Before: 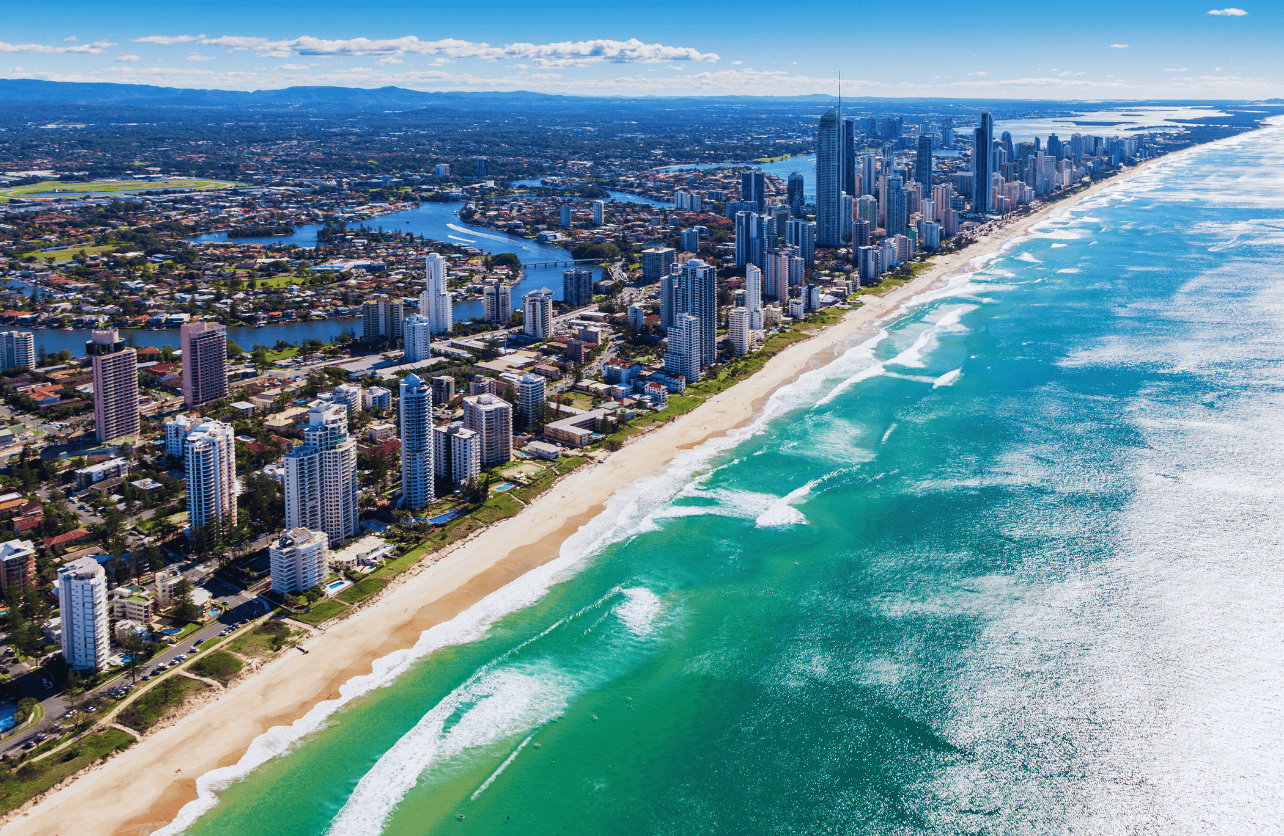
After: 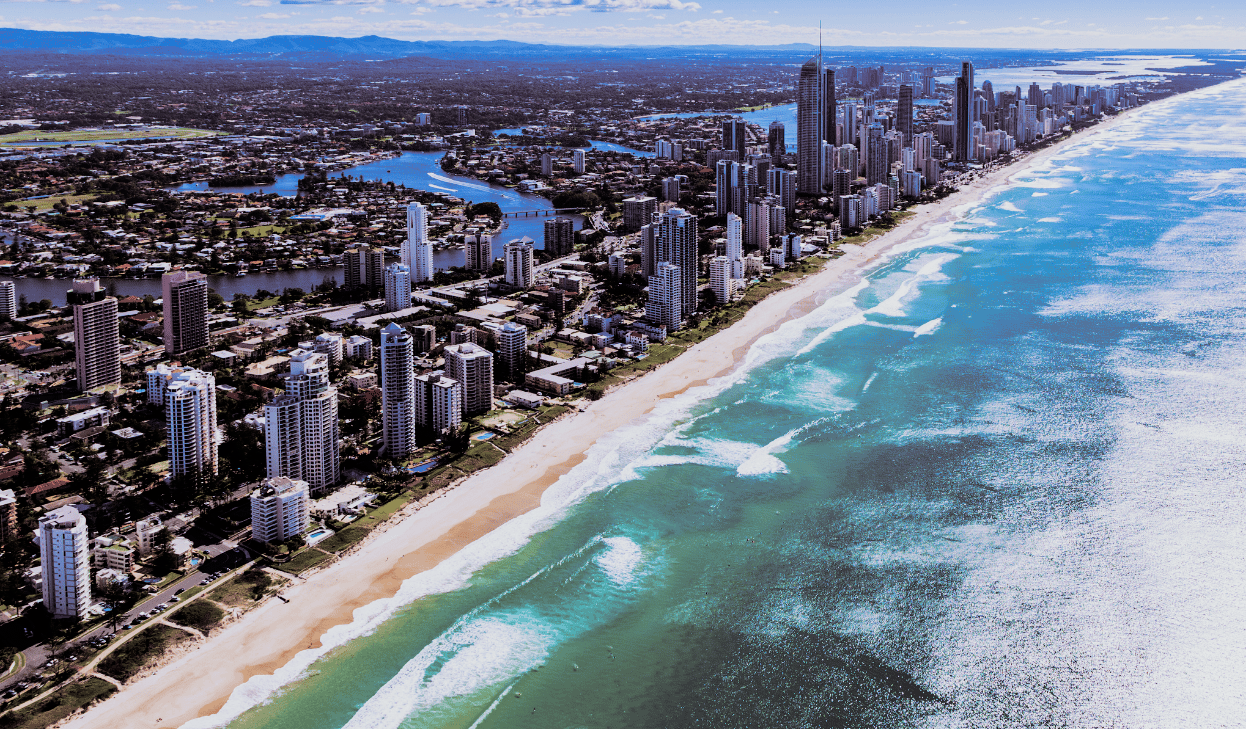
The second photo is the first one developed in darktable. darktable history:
white balance: red 1.004, blue 1.096
exposure: black level correction 0.001, exposure -0.2 EV, compensate highlight preservation false
crop: left 1.507%, top 6.147%, right 1.379%, bottom 6.637%
filmic rgb: black relative exposure -5 EV, white relative exposure 3.5 EV, hardness 3.19, contrast 1.4, highlights saturation mix -50%
split-toning: shadows › saturation 0.2
